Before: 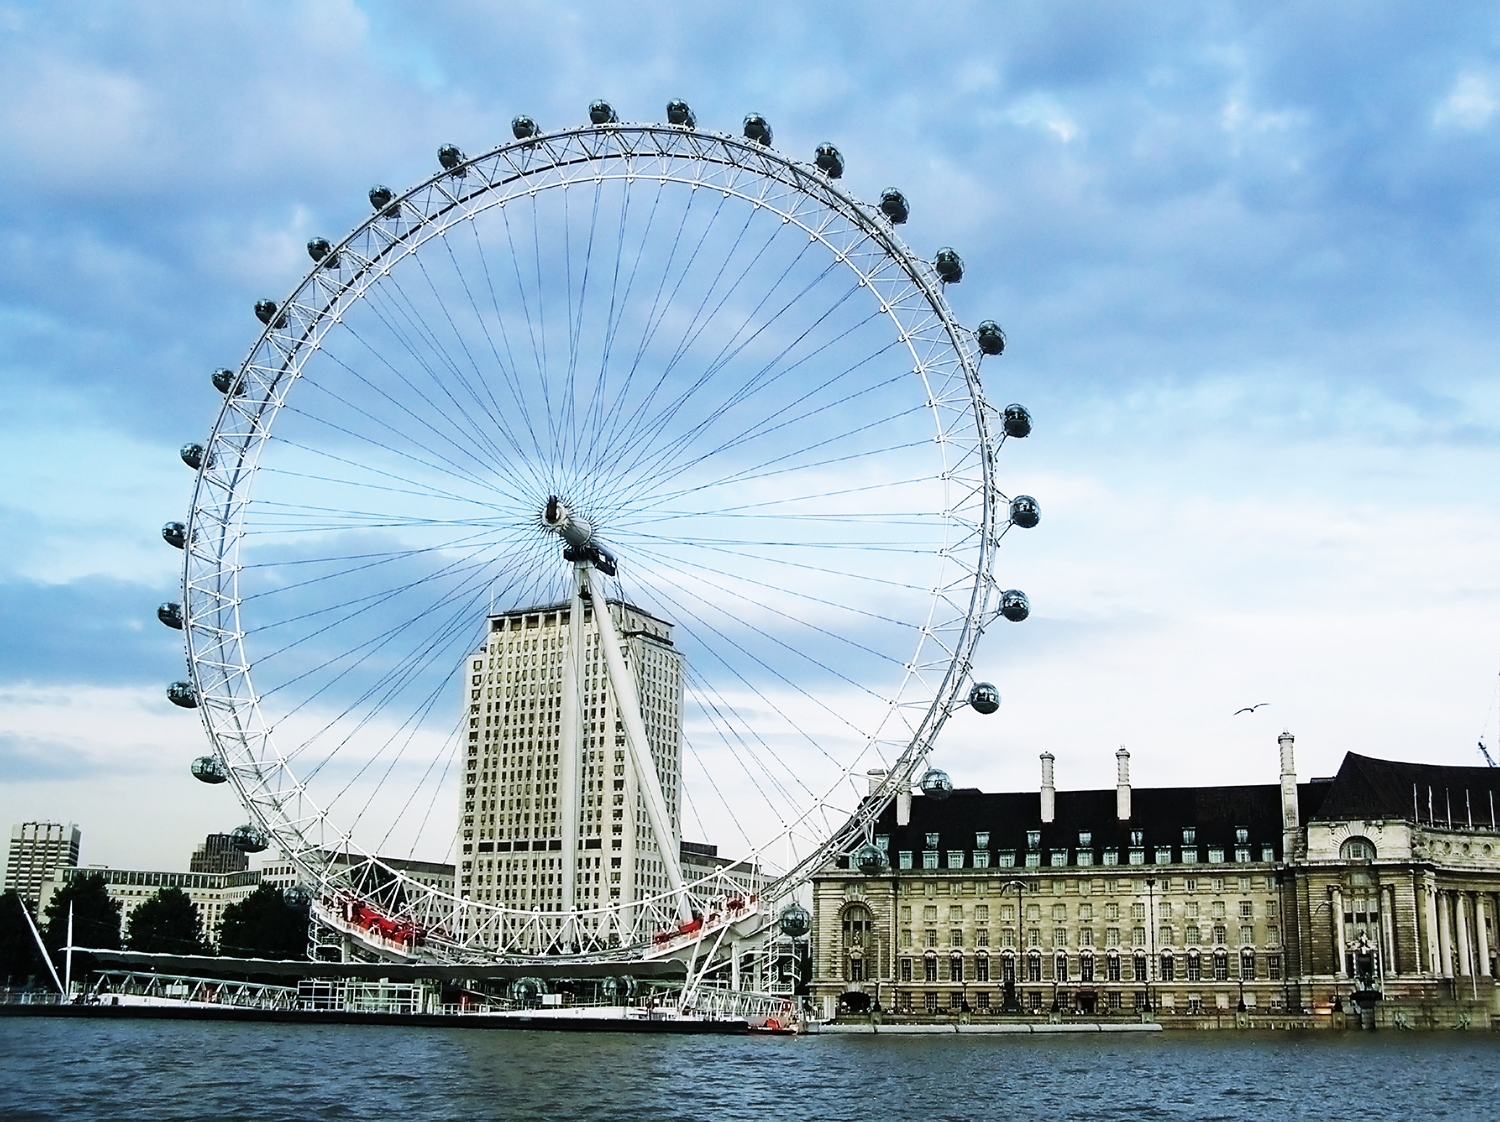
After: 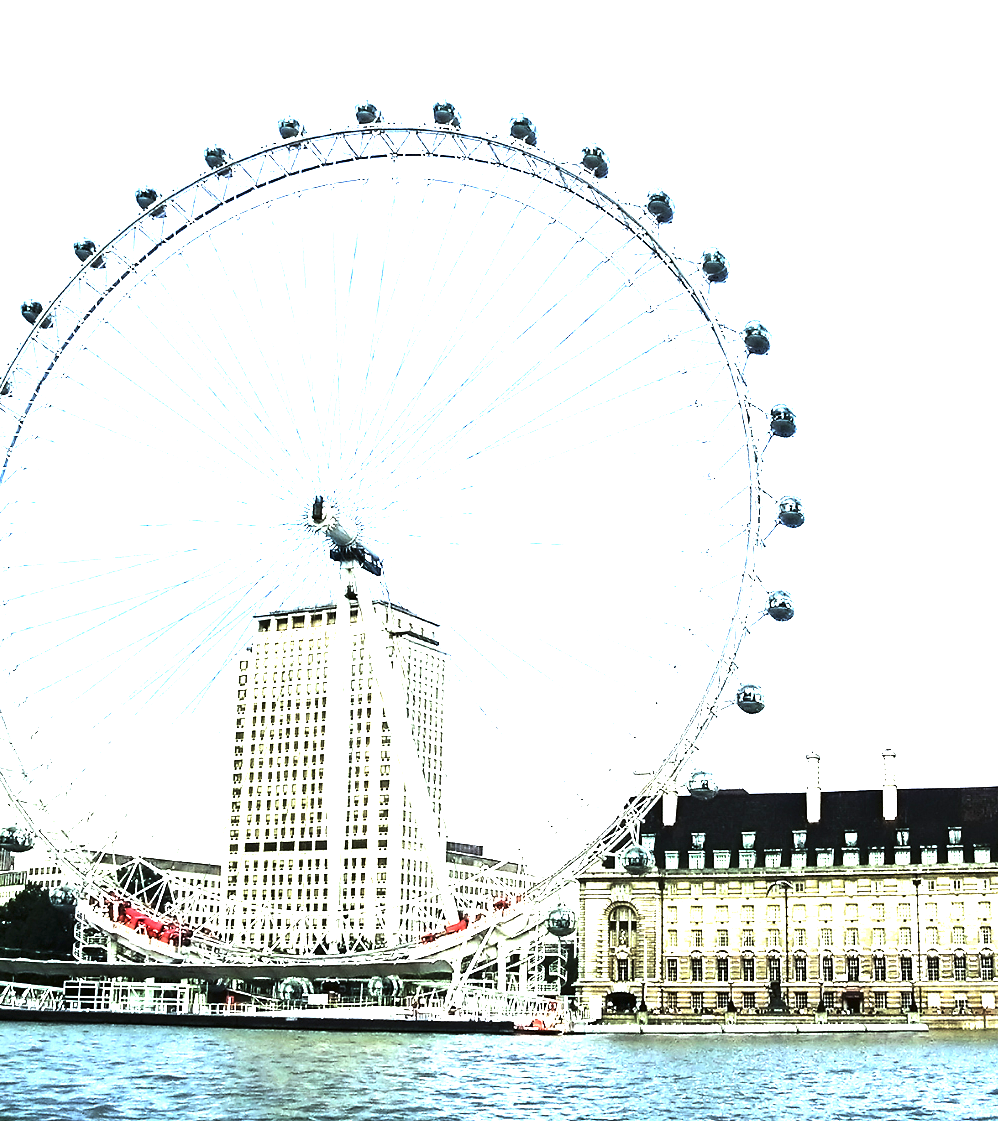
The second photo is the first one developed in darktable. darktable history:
crop and rotate: left 15.641%, right 17.783%
exposure: exposure 2.051 EV, compensate exposure bias true, compensate highlight preservation false
tone equalizer: -8 EV -0.777 EV, -7 EV -0.68 EV, -6 EV -0.583 EV, -5 EV -0.365 EV, -3 EV 0.368 EV, -2 EV 0.6 EV, -1 EV 0.678 EV, +0 EV 0.721 EV, edges refinement/feathering 500, mask exposure compensation -1.57 EV, preserve details no
